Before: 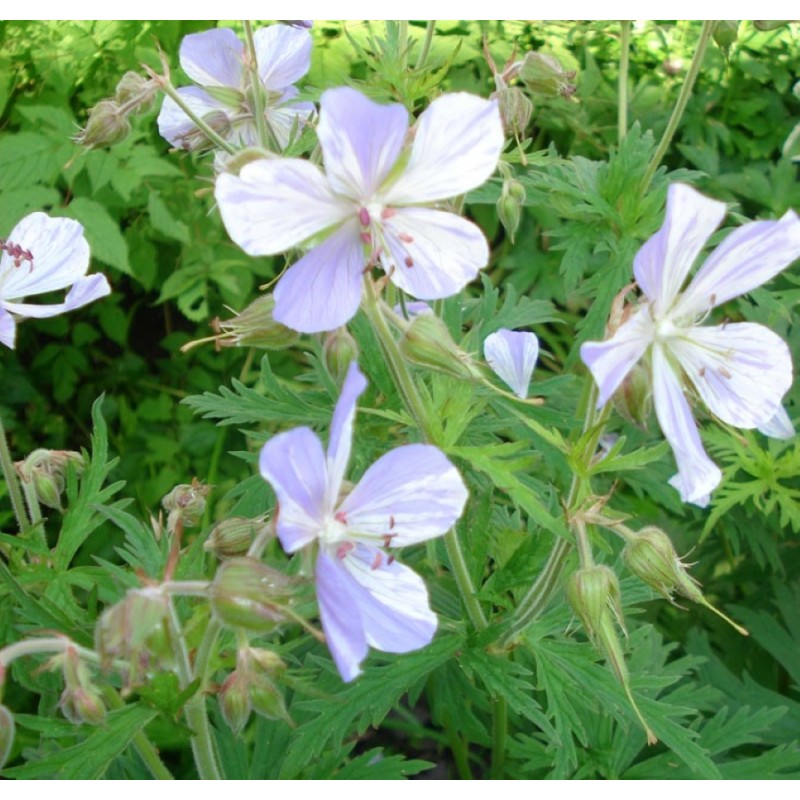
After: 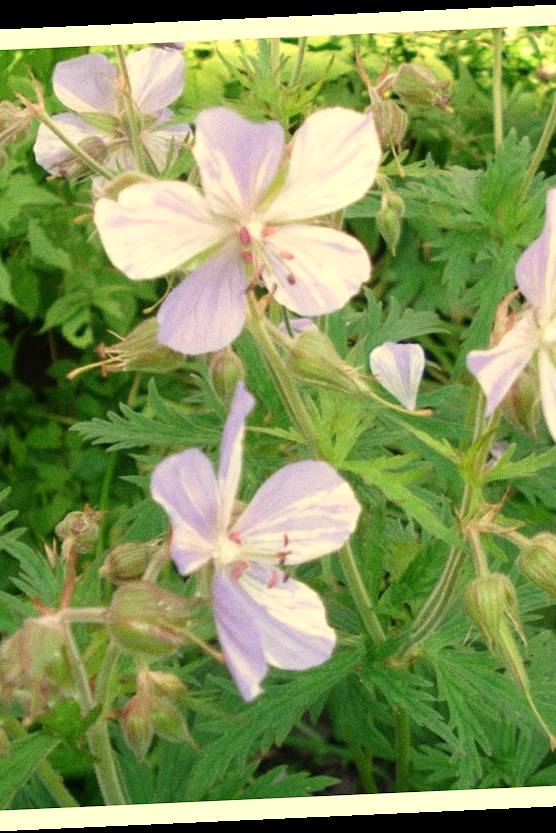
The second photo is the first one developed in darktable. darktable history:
white balance: red 1.123, blue 0.83
crop and rotate: left 15.546%, right 17.787%
rotate and perspective: rotation -2.56°, automatic cropping off
grain: coarseness 0.47 ISO
